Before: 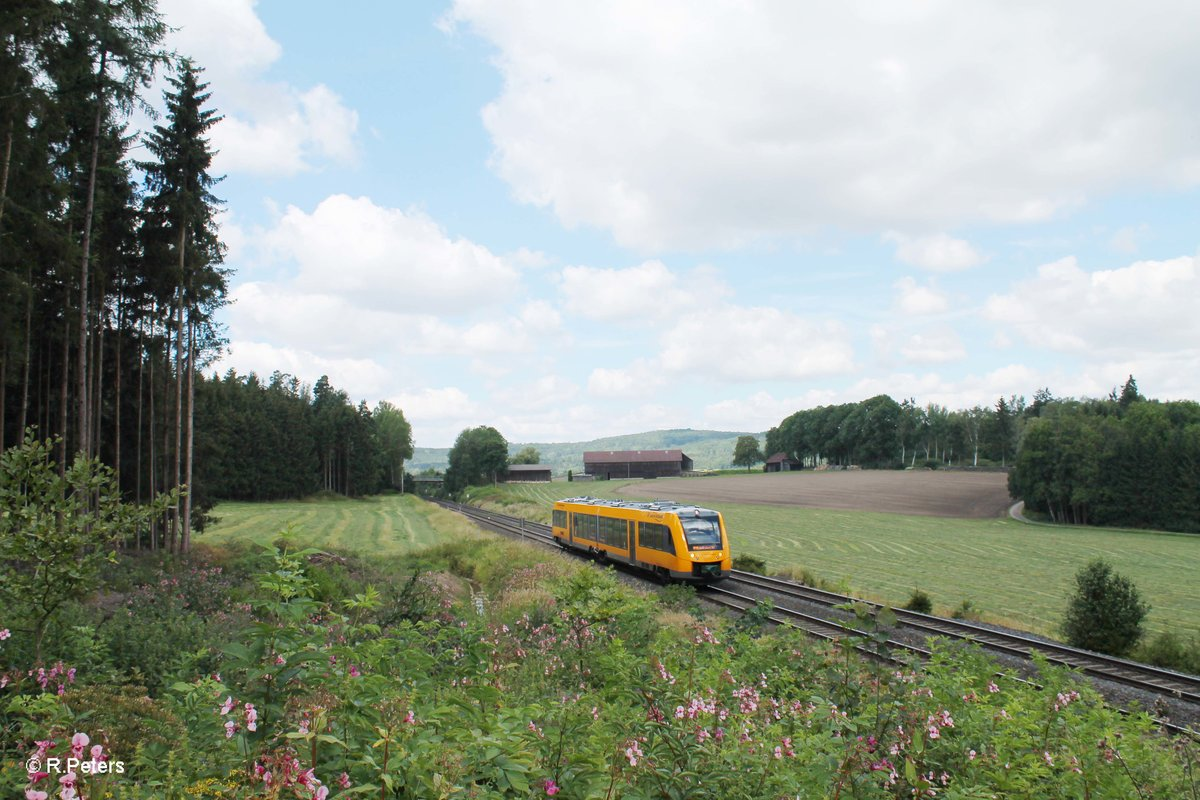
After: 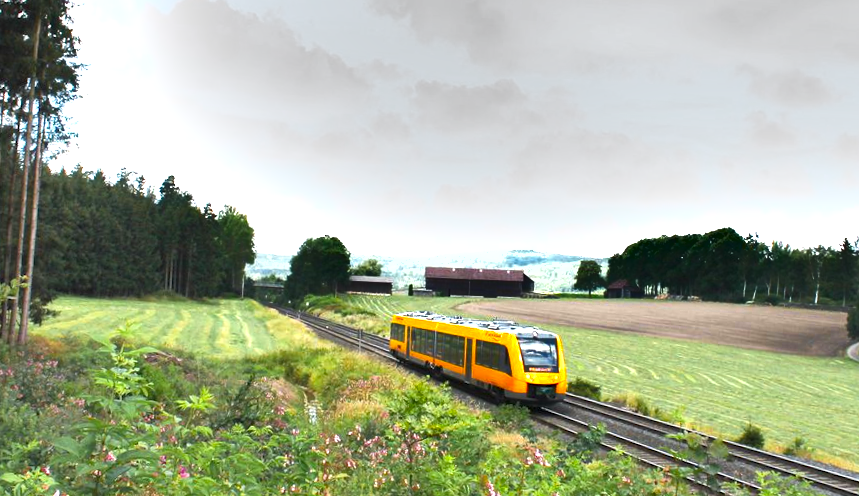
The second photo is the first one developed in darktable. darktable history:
exposure: exposure 1.137 EV, compensate highlight preservation false
color zones: curves: ch0 [(0.224, 0.526) (0.75, 0.5)]; ch1 [(0.055, 0.526) (0.224, 0.761) (0.377, 0.526) (0.75, 0.5)]
color correction: highlights a* 0.003, highlights b* -0.283
crop and rotate: angle -3.37°, left 9.79%, top 20.73%, right 12.42%, bottom 11.82%
shadows and highlights: shadows 60, highlights -60.23, soften with gaussian
